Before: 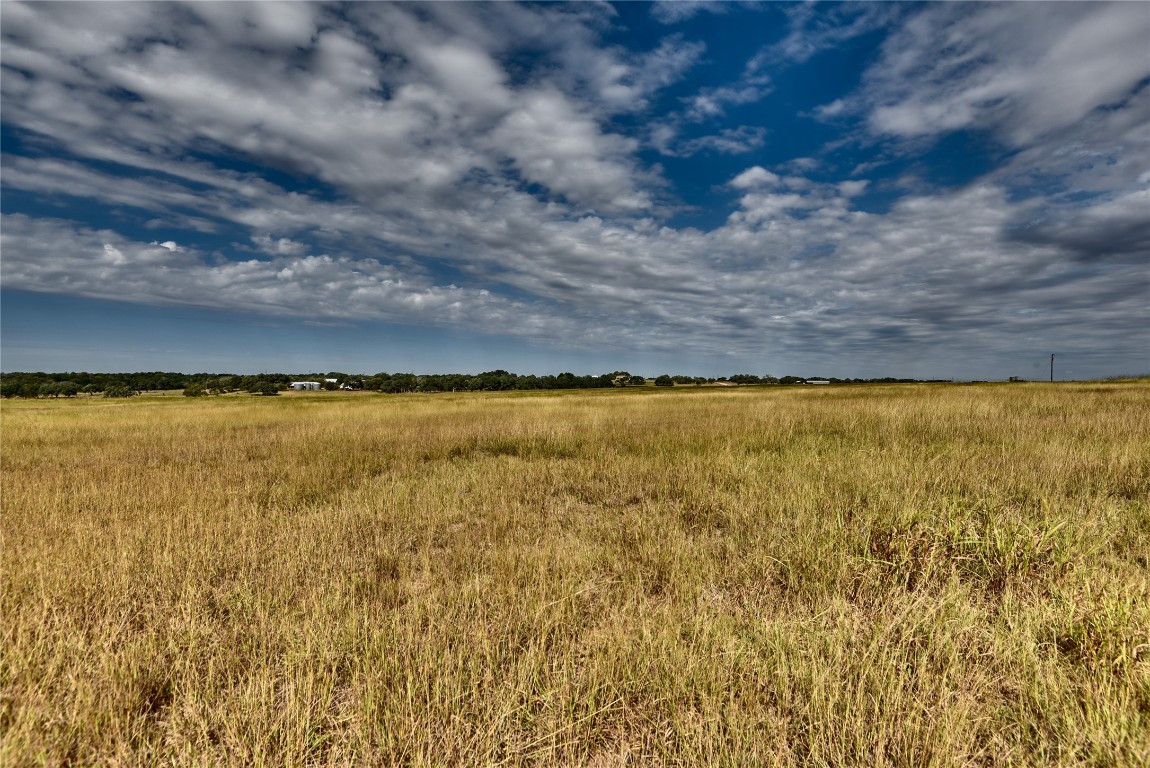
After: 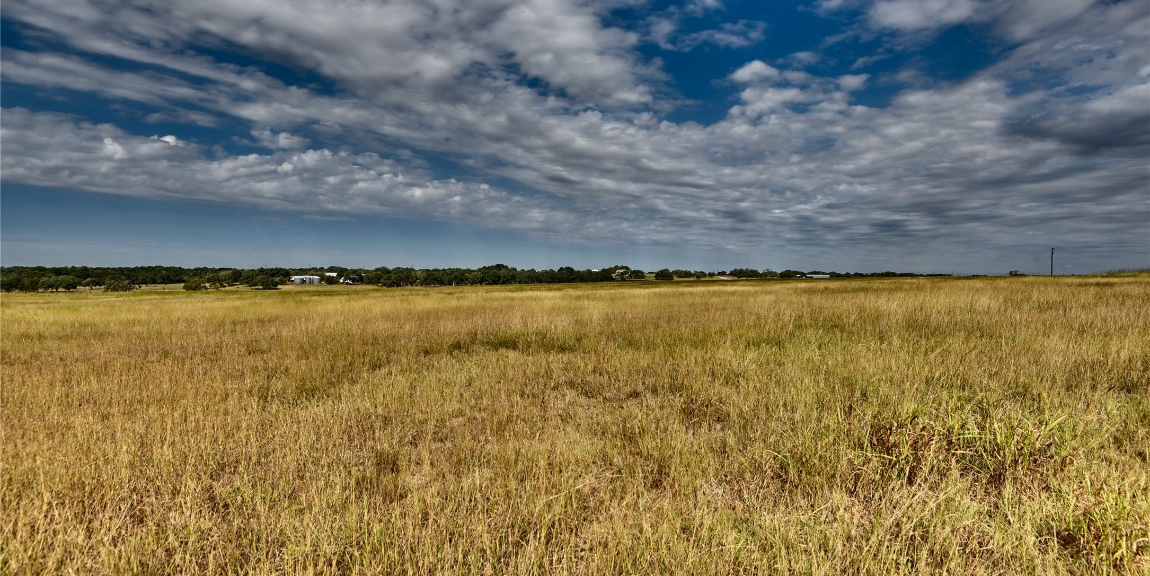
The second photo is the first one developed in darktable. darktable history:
crop: top 13.819%, bottom 11.169%
vibrance: vibrance 15%
